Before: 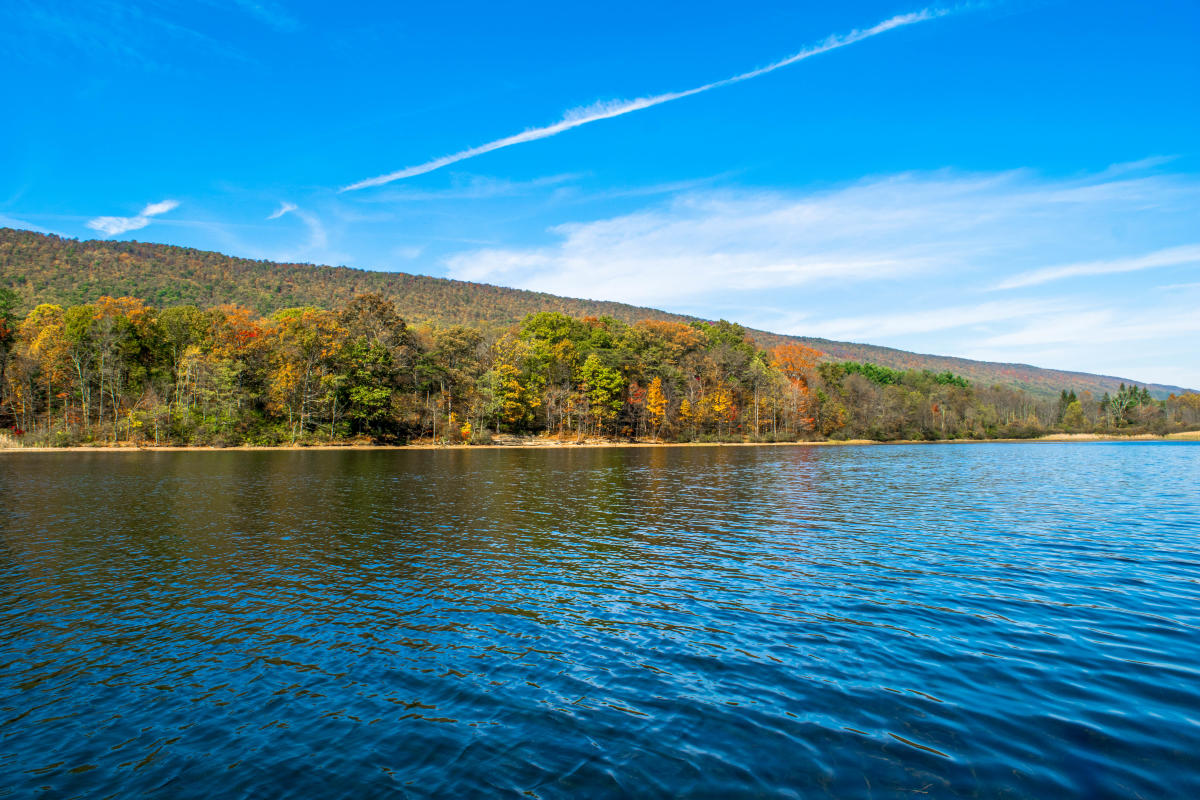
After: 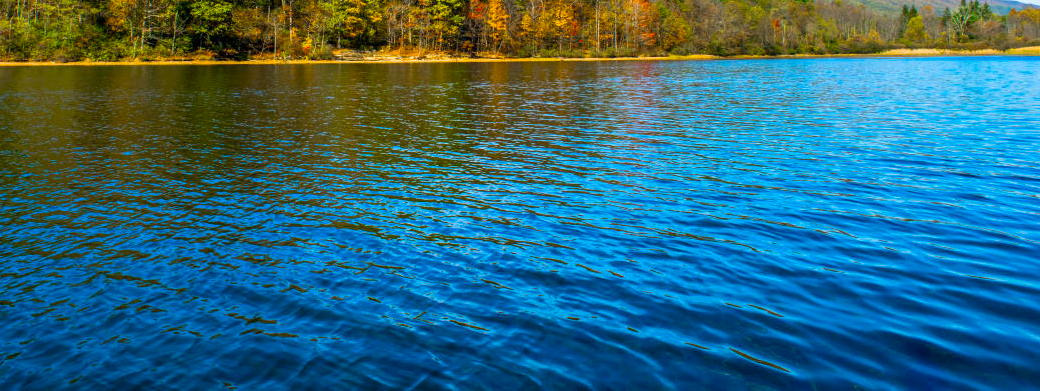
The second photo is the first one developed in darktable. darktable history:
tone equalizer: on, module defaults
crop and rotate: left 13.306%, top 48.129%, bottom 2.928%
color balance rgb: linear chroma grading › global chroma 15%, perceptual saturation grading › global saturation 30%
